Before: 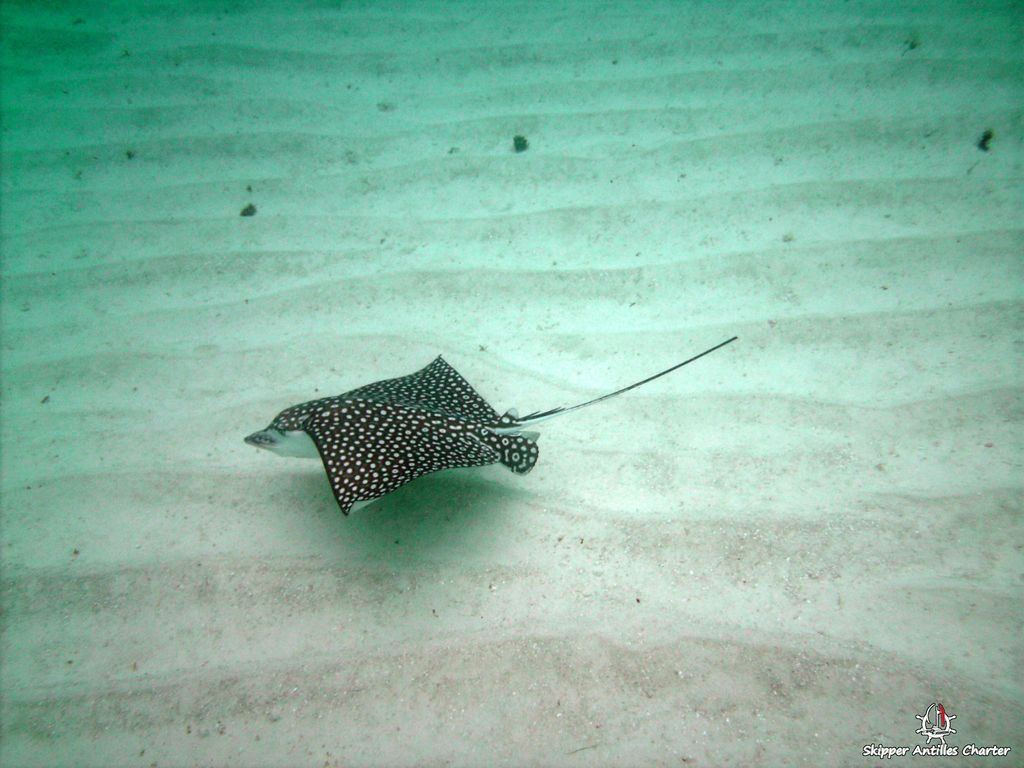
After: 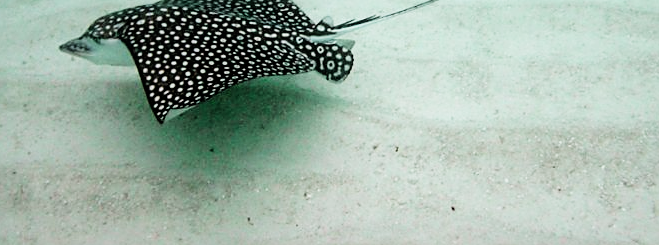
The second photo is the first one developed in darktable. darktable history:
sharpen: on, module defaults
crop: left 18.091%, top 51.13%, right 17.525%, bottom 16.85%
filmic rgb: black relative exposure -5 EV, white relative exposure 3.5 EV, hardness 3.19, contrast 1.3, highlights saturation mix -50%
